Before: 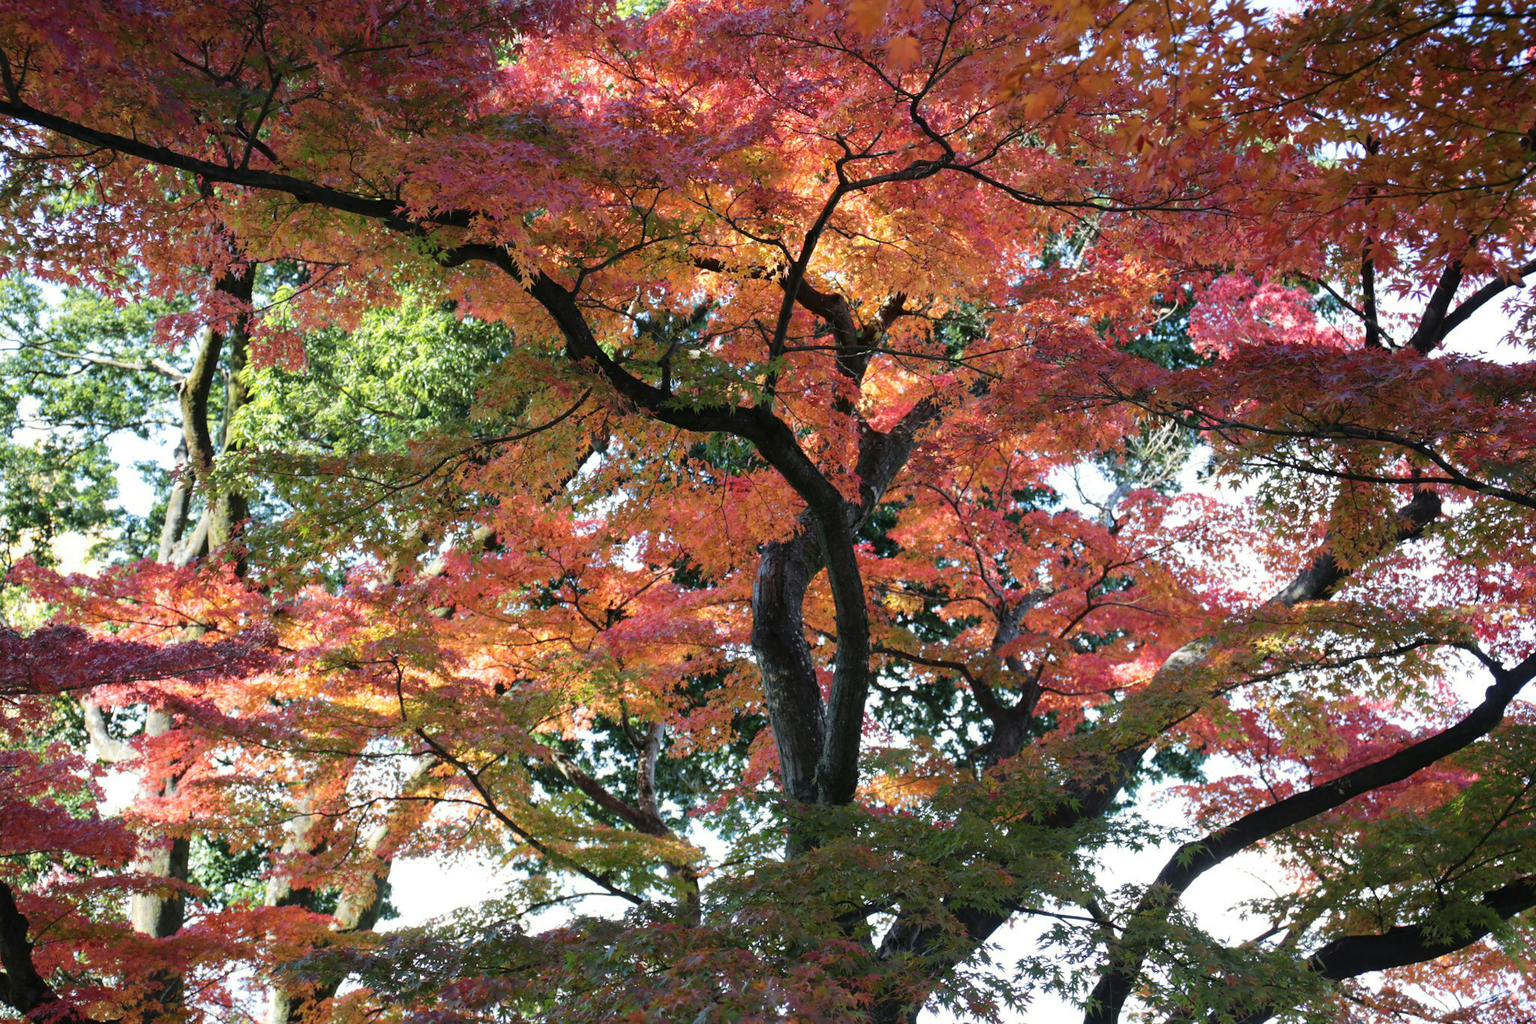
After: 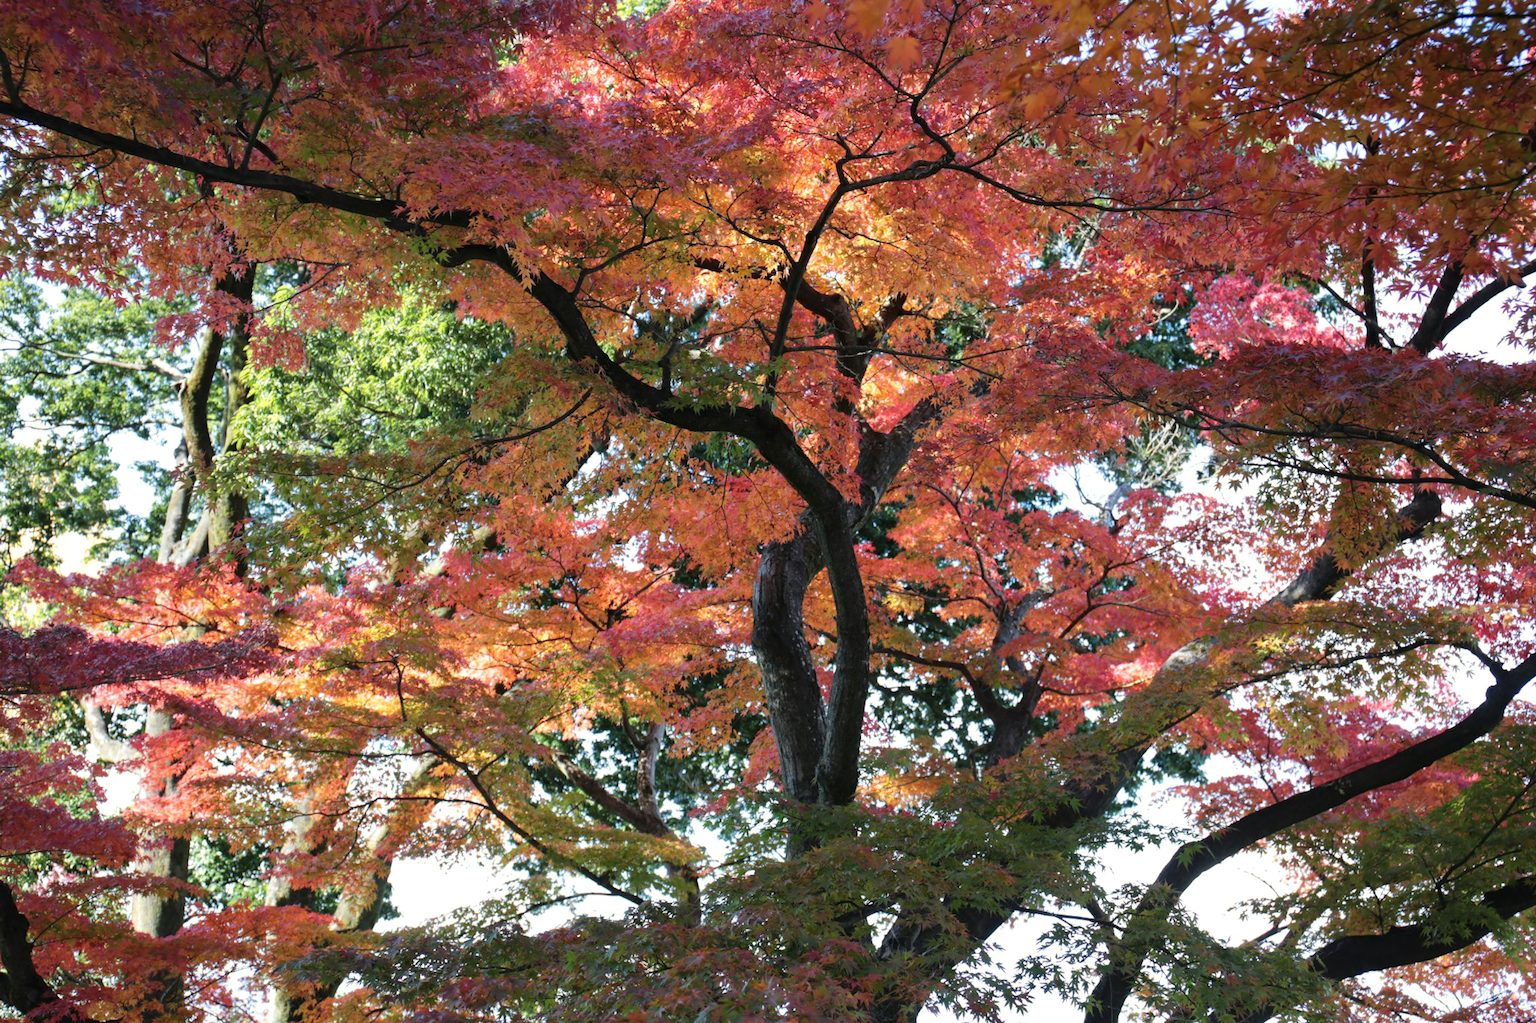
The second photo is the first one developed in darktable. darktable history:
shadows and highlights: shadows 12.64, white point adjustment 1.2, highlights color adjustment 0.03%, soften with gaussian
